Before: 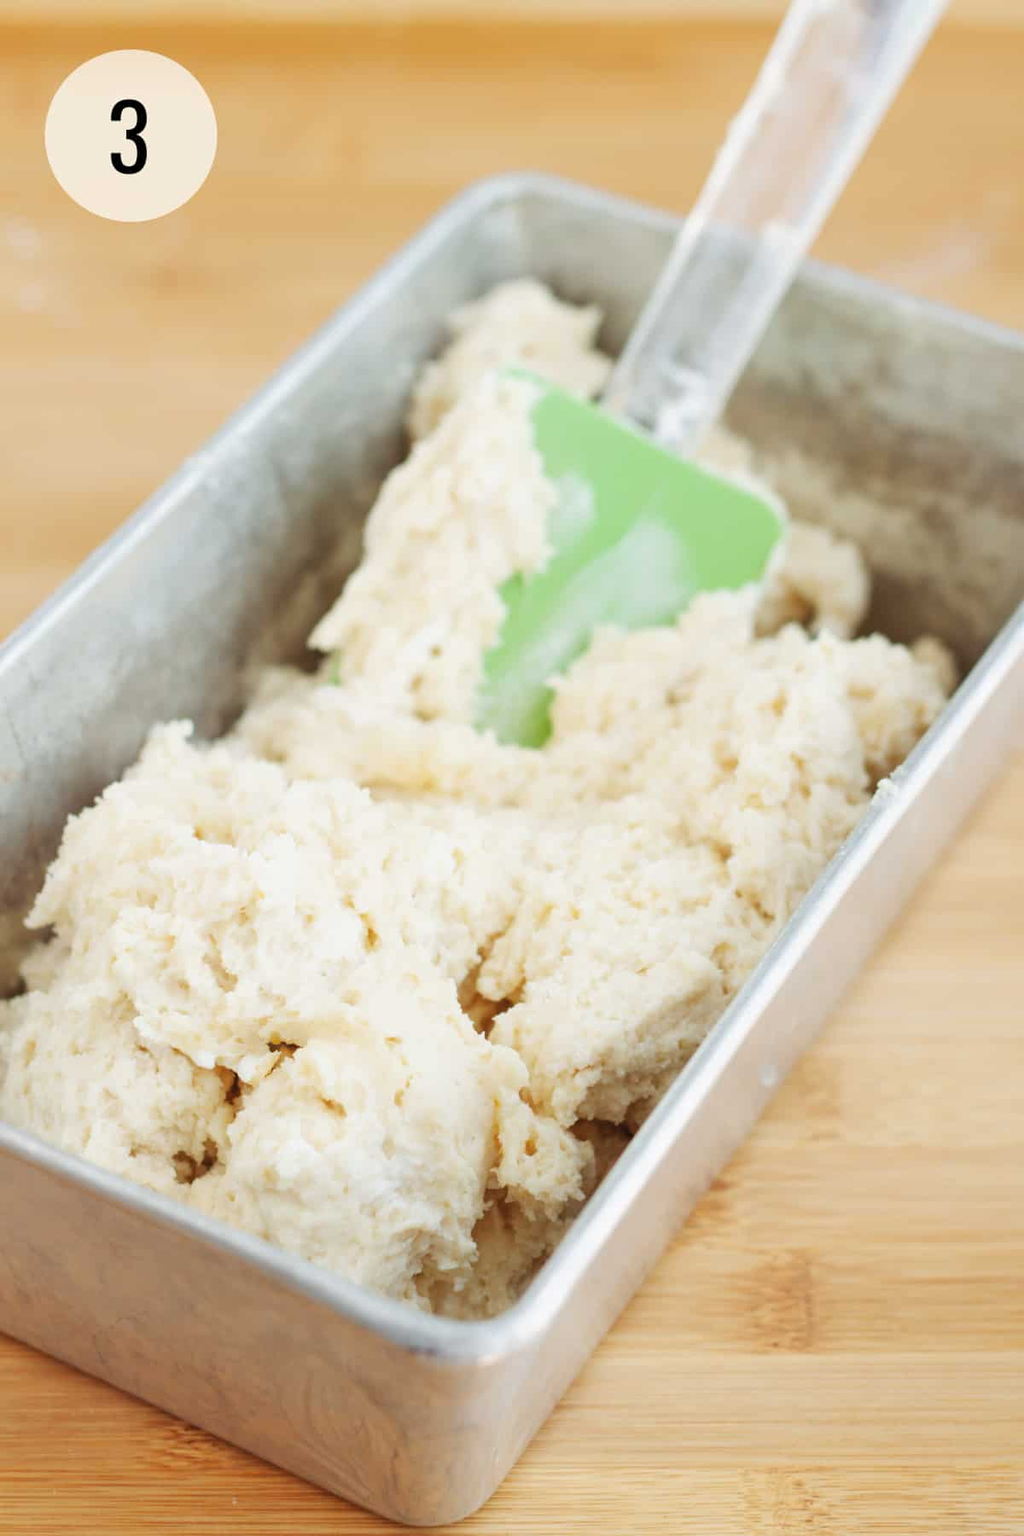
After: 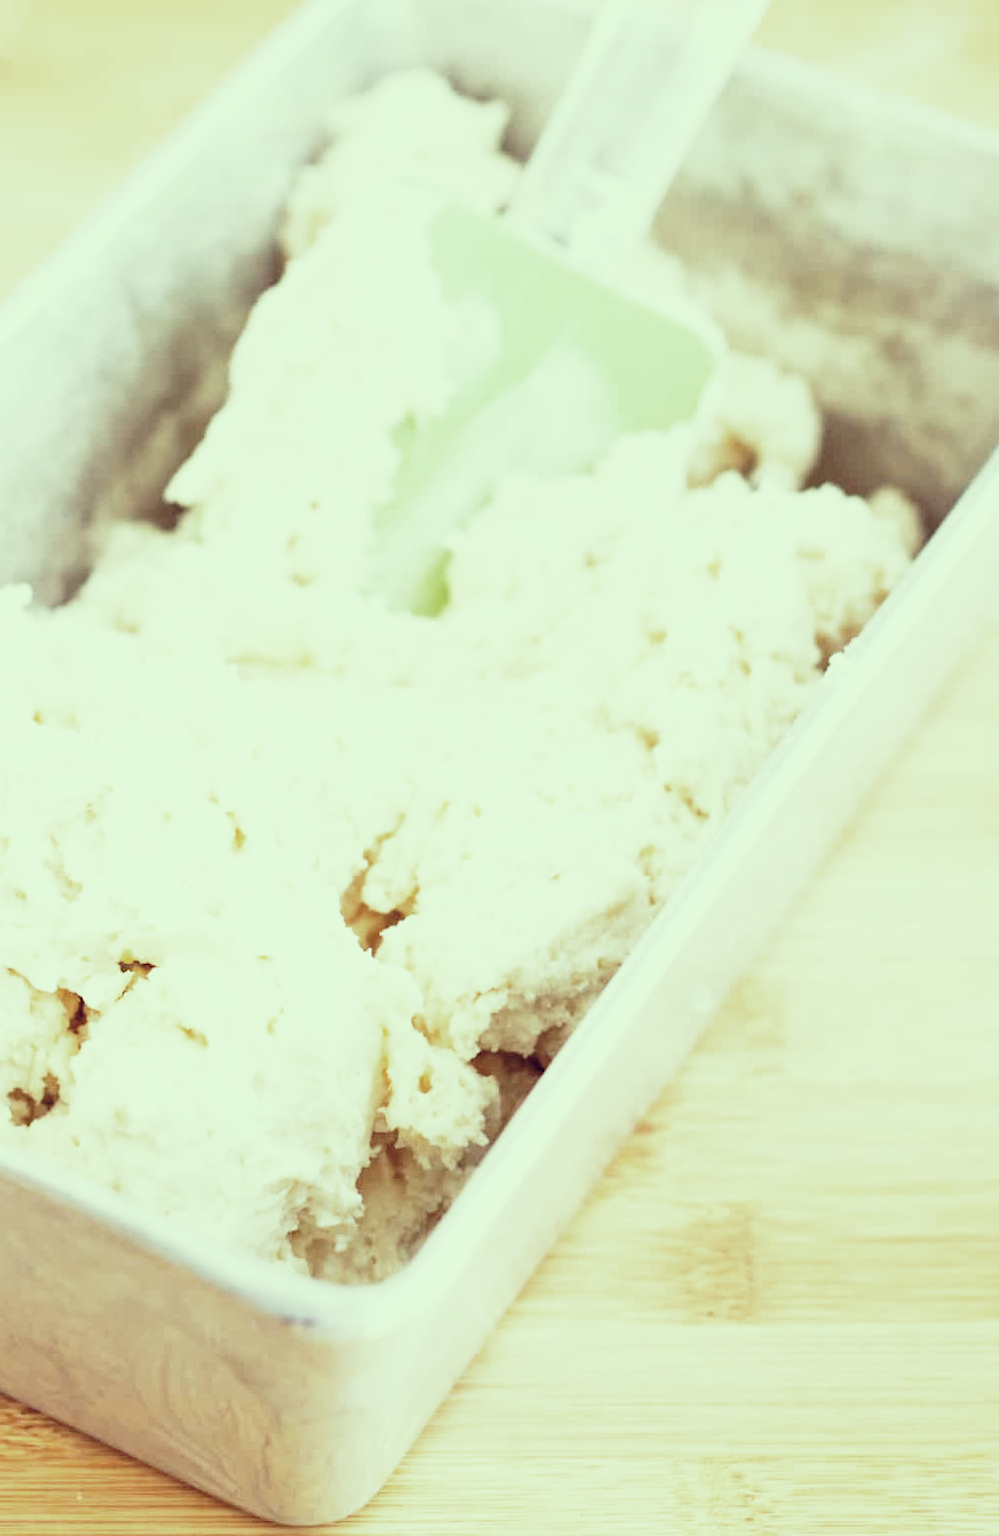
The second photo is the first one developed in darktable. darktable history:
crop: left 16.315%, top 14.246%
color zones: curves: ch0 [(0, 0.425) (0.143, 0.422) (0.286, 0.42) (0.429, 0.419) (0.571, 0.419) (0.714, 0.42) (0.857, 0.422) (1, 0.425)]; ch1 [(0, 0.666) (0.143, 0.669) (0.286, 0.671) (0.429, 0.67) (0.571, 0.67) (0.714, 0.67) (0.857, 0.67) (1, 0.666)]
color correction: highlights a* -20.17, highlights b* 20.27, shadows a* 20.03, shadows b* -20.46, saturation 0.43
base curve: curves: ch0 [(0, 0) (0.012, 0.01) (0.073, 0.168) (0.31, 0.711) (0.645, 0.957) (1, 1)], preserve colors none
